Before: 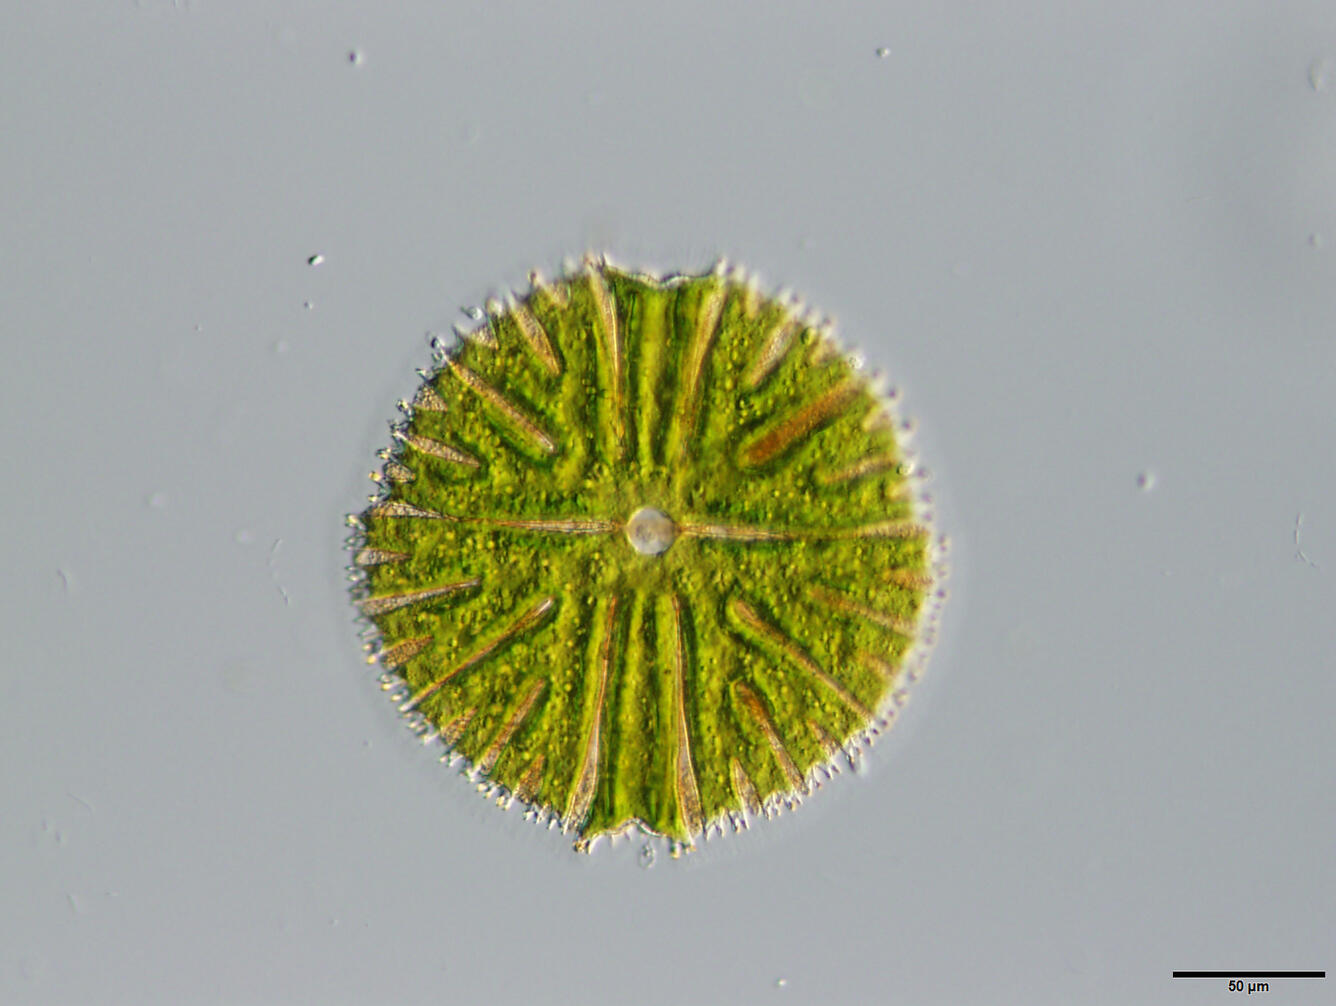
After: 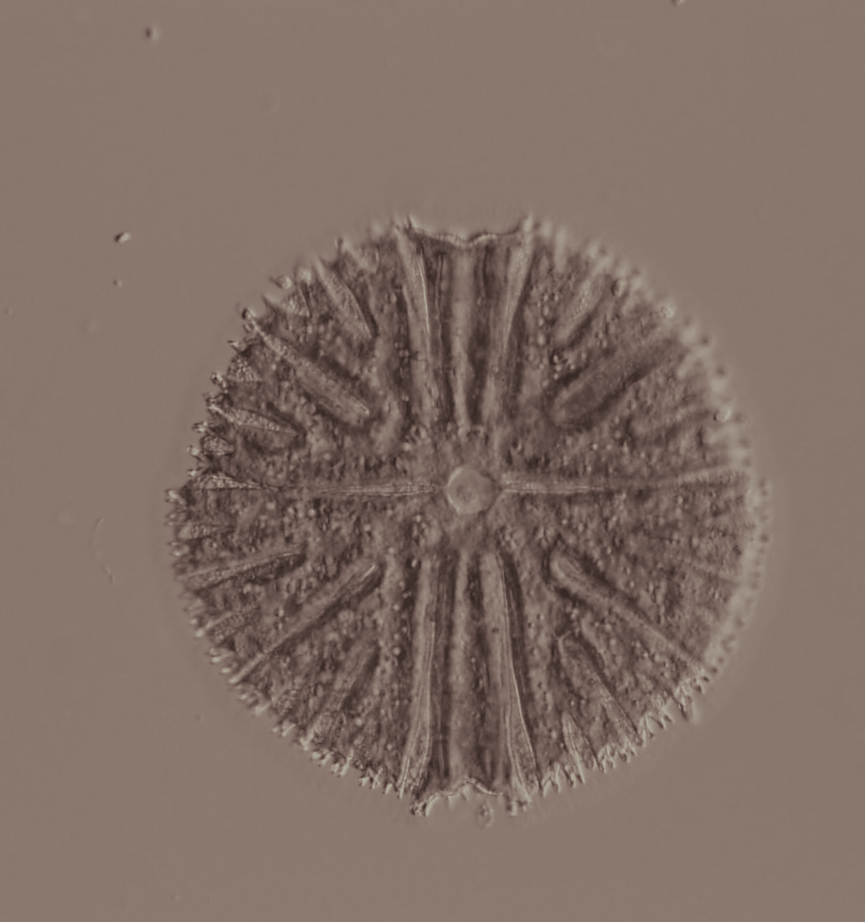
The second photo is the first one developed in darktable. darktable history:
crop and rotate: left 12.648%, right 20.685%
split-toning: shadows › saturation 0.24, highlights › hue 54°, highlights › saturation 0.24
colorize: hue 41.44°, saturation 22%, source mix 60%, lightness 10.61%
rotate and perspective: rotation -3°, crop left 0.031, crop right 0.968, crop top 0.07, crop bottom 0.93
